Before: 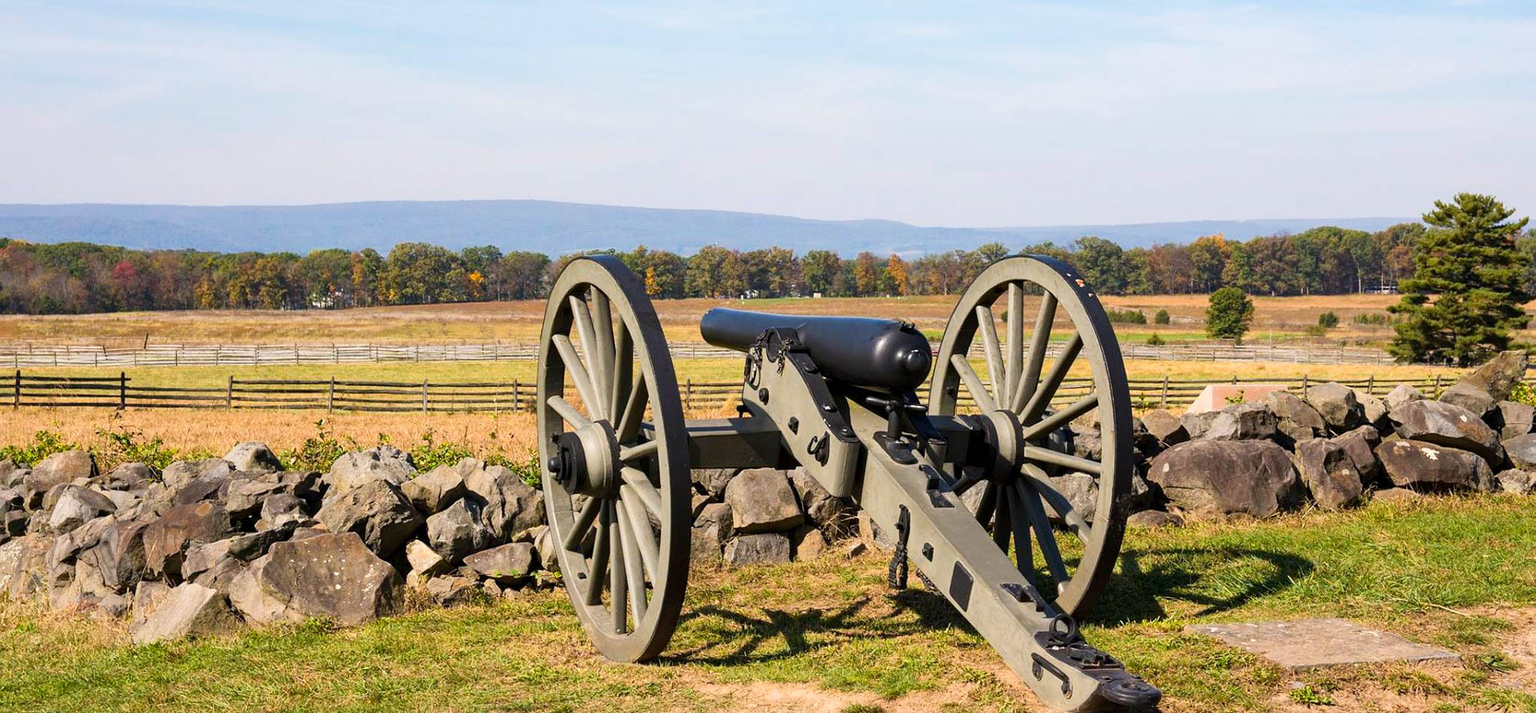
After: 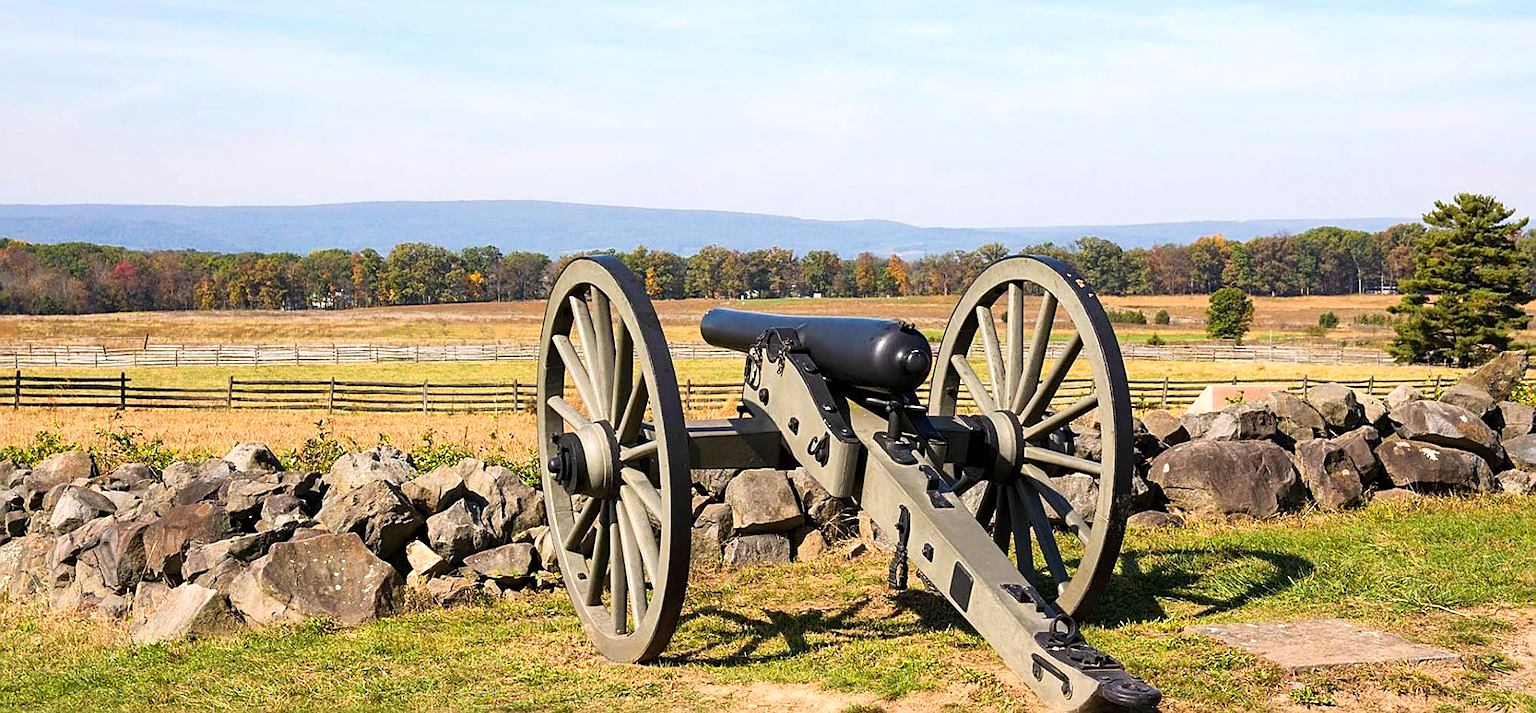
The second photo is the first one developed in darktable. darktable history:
exposure: exposure 0.236 EV, compensate highlight preservation false
sharpen: on, module defaults
